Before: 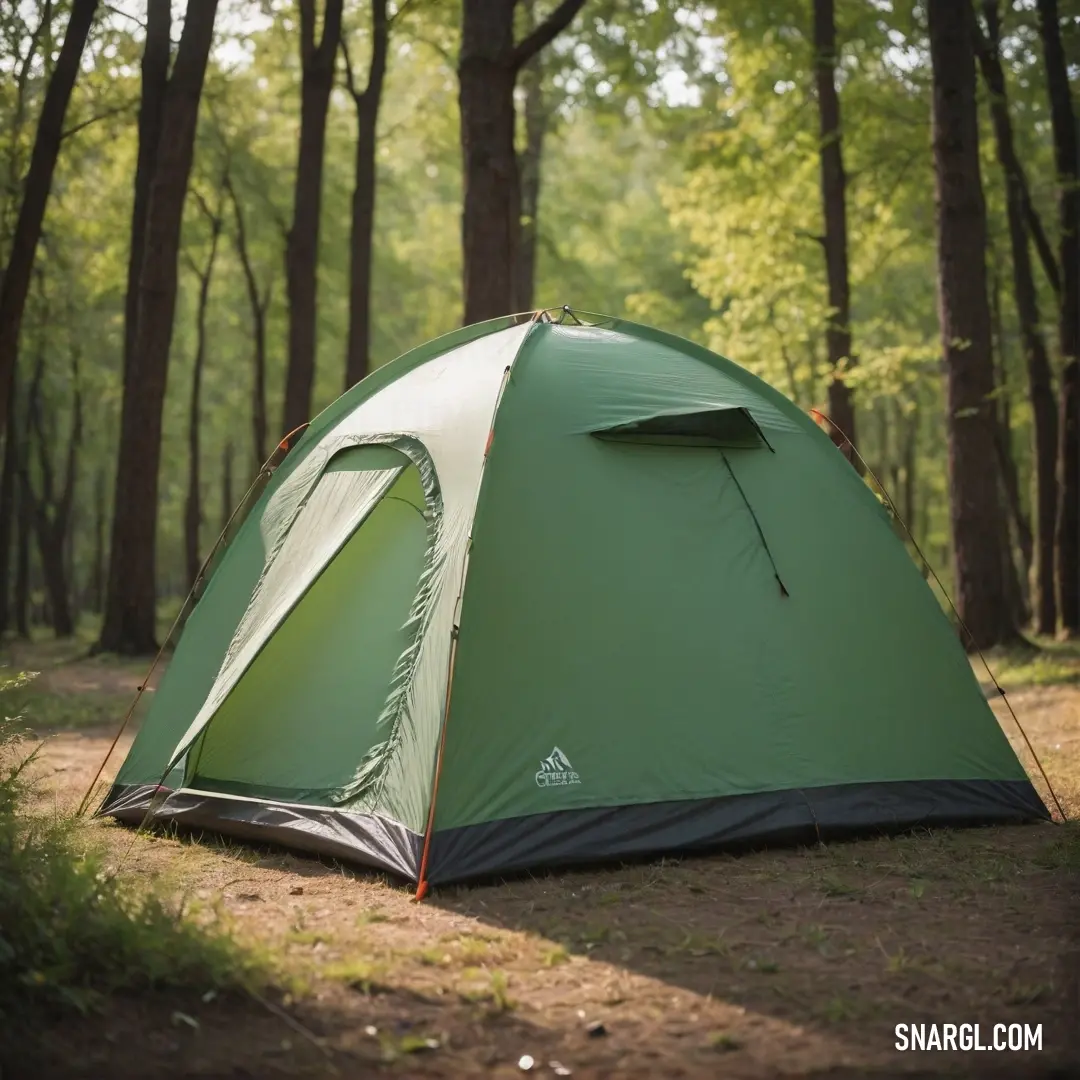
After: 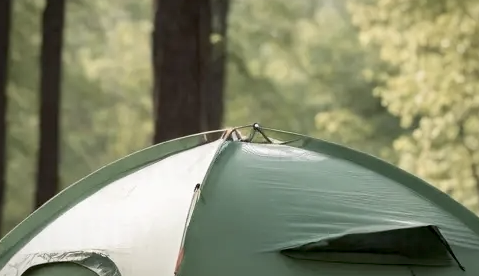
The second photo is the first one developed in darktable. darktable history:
contrast brightness saturation: contrast 0.105, saturation -0.362
vignetting: fall-off radius 99.7%, brightness -0.31, saturation -0.063, width/height ratio 1.344, unbound false
crop: left 28.784%, top 16.878%, right 26.791%, bottom 57.515%
exposure: black level correction 0.008, exposure 0.09 EV, compensate highlight preservation false
